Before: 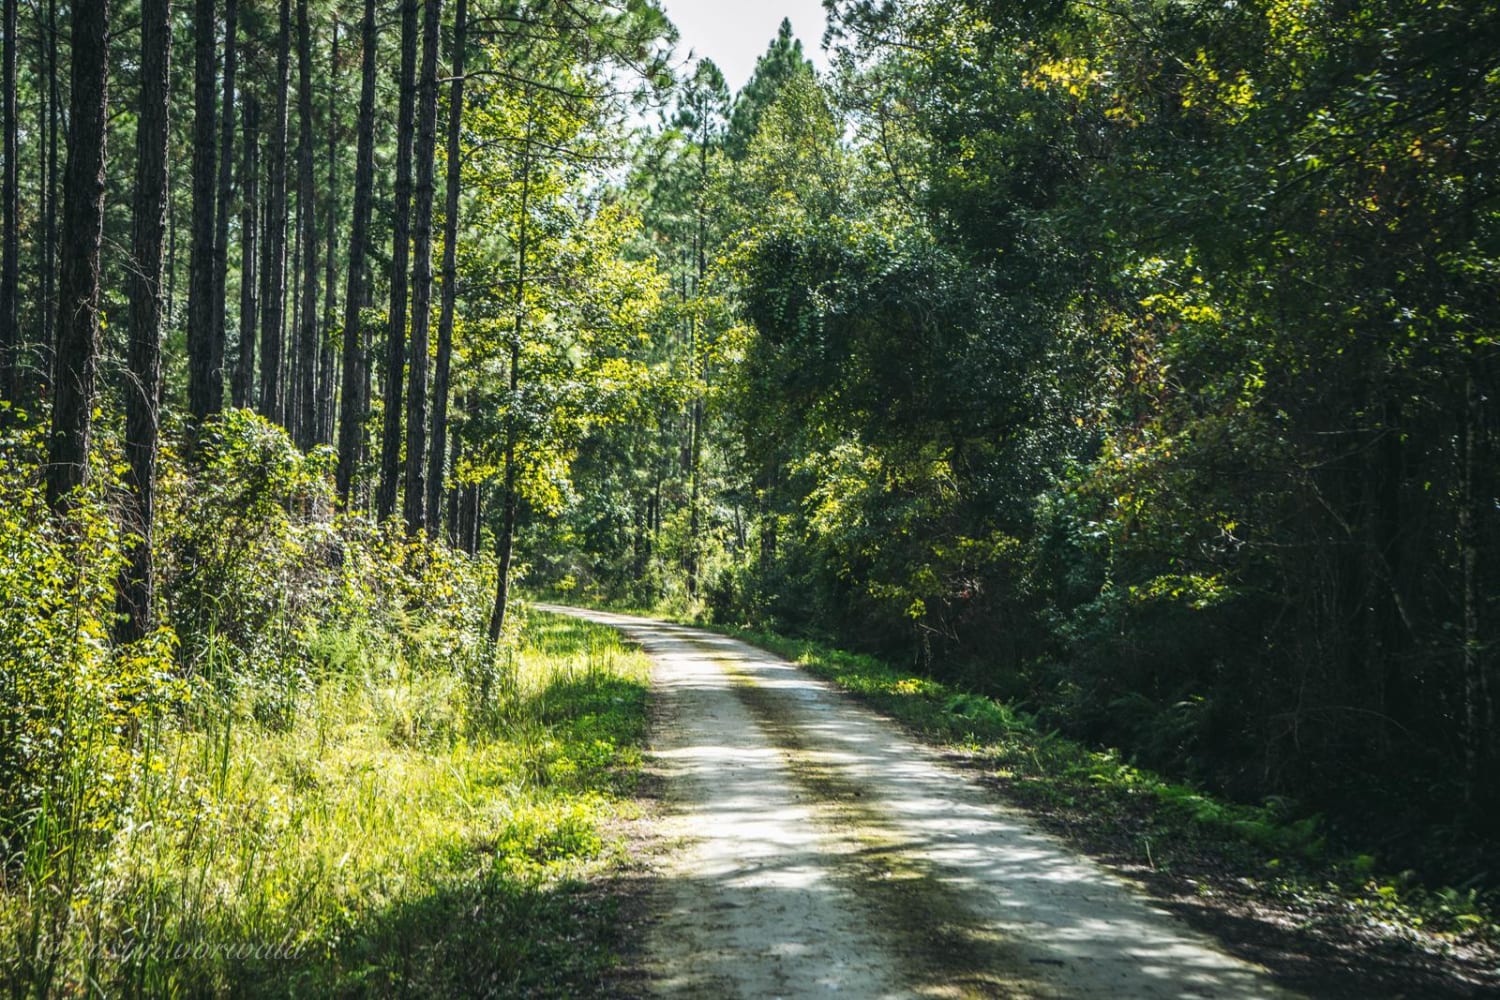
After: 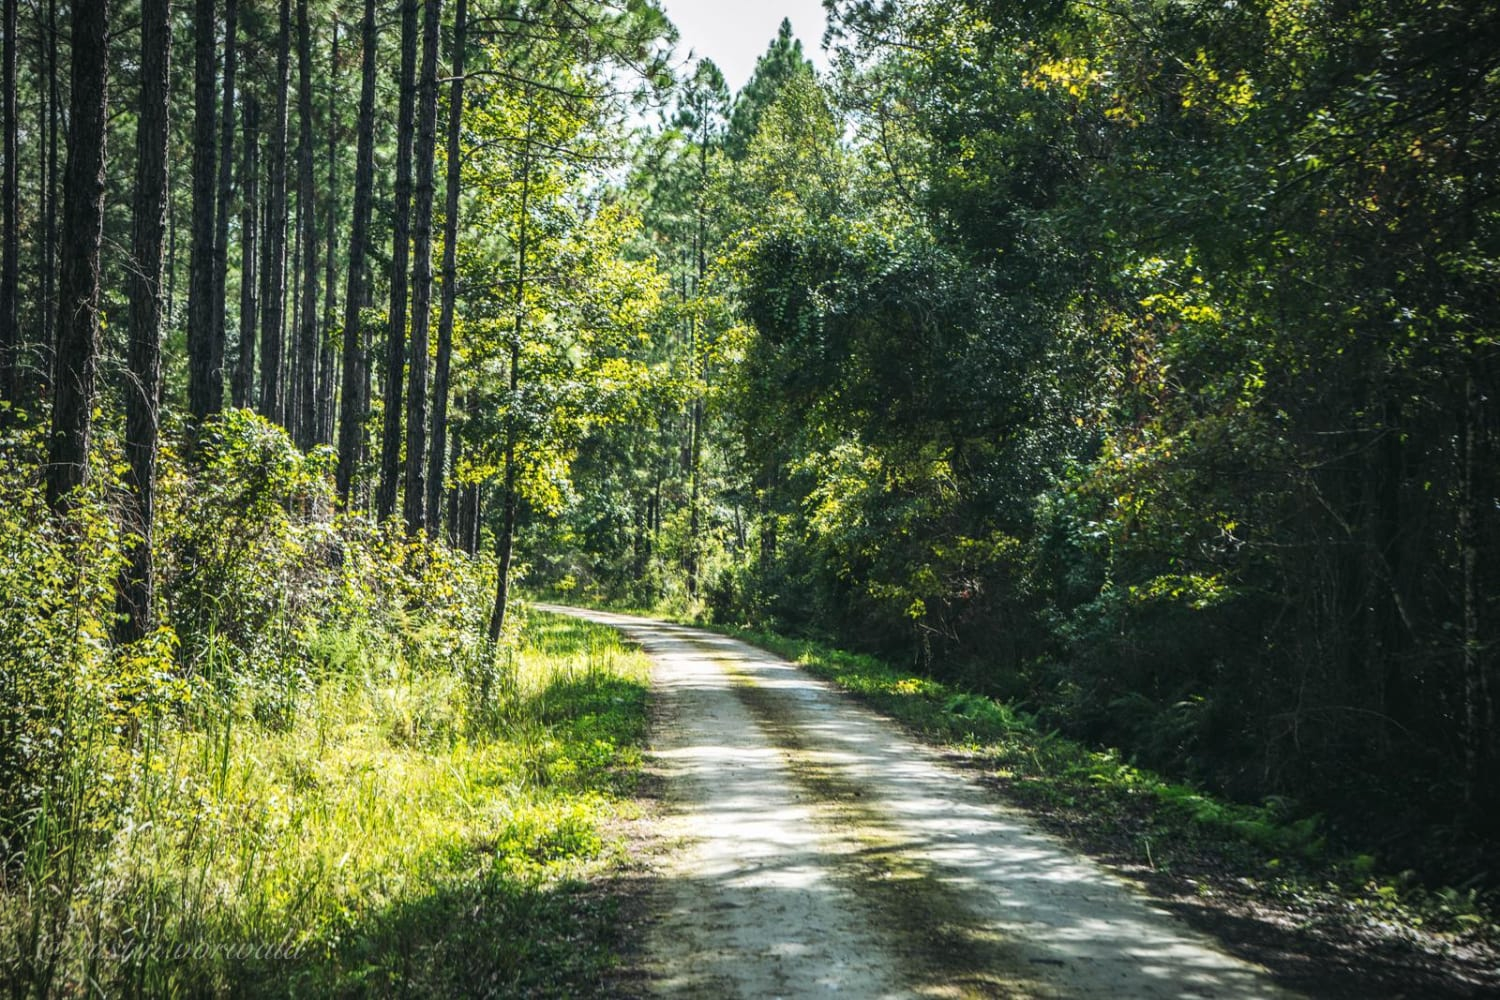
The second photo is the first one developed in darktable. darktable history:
vignetting: fall-off radius 60.92%
base curve: curves: ch0 [(0, 0) (0.472, 0.508) (1, 1)]
local contrast: mode bilateral grid, contrast 10, coarseness 25, detail 115%, midtone range 0.2
